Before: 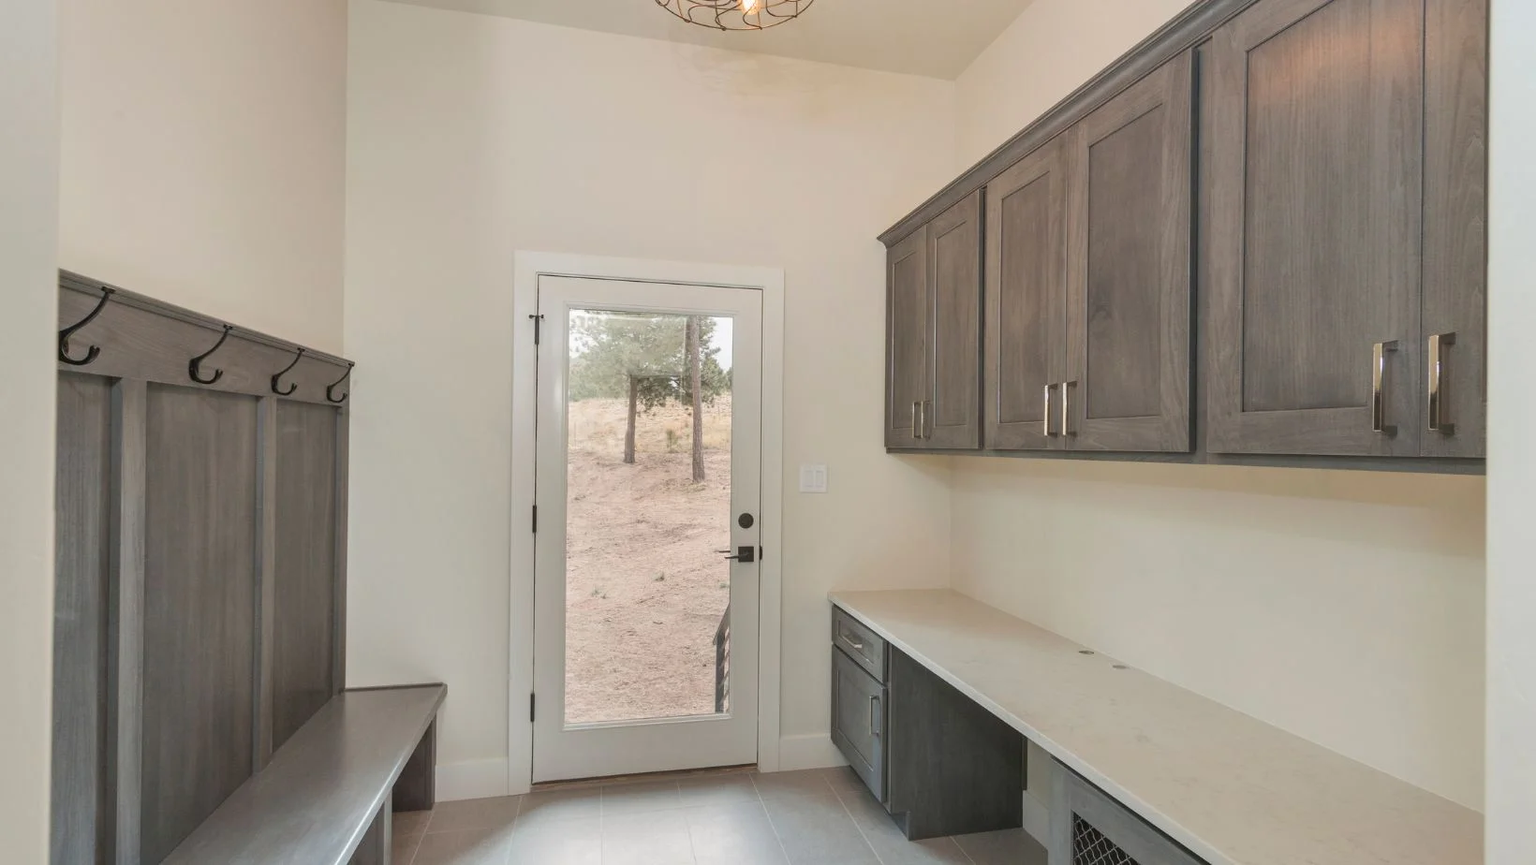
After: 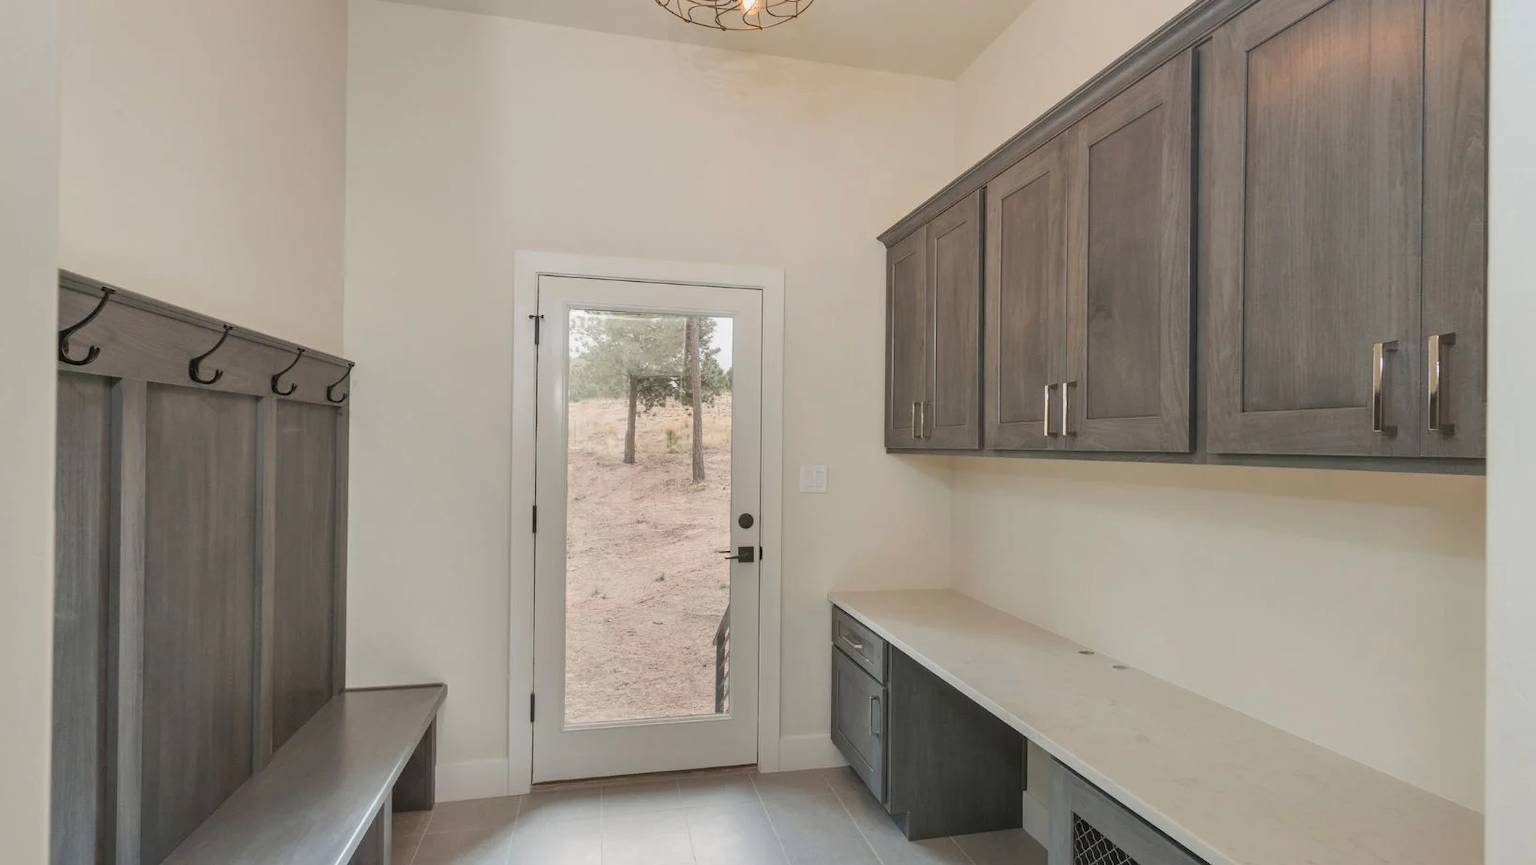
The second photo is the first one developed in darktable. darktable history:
exposure: exposure -0.109 EV, compensate highlight preservation false
